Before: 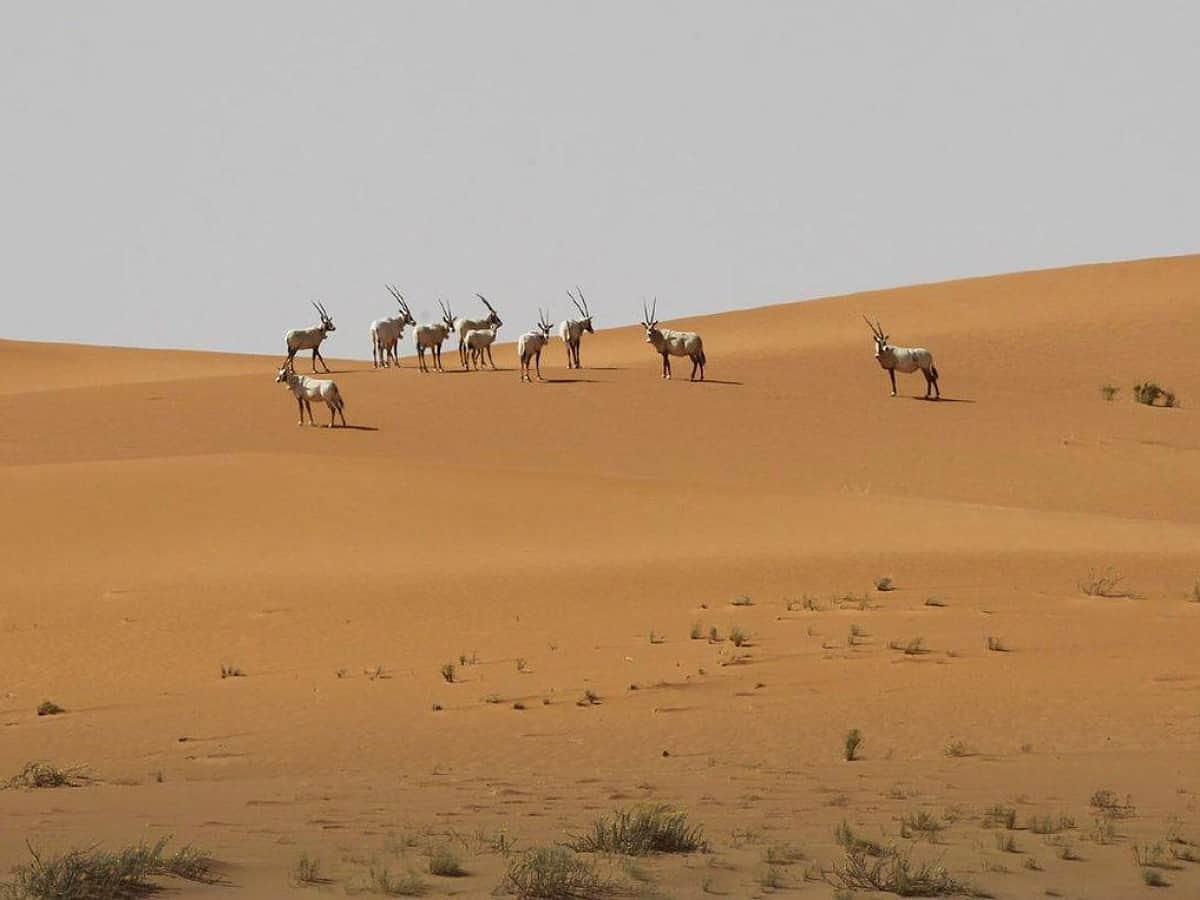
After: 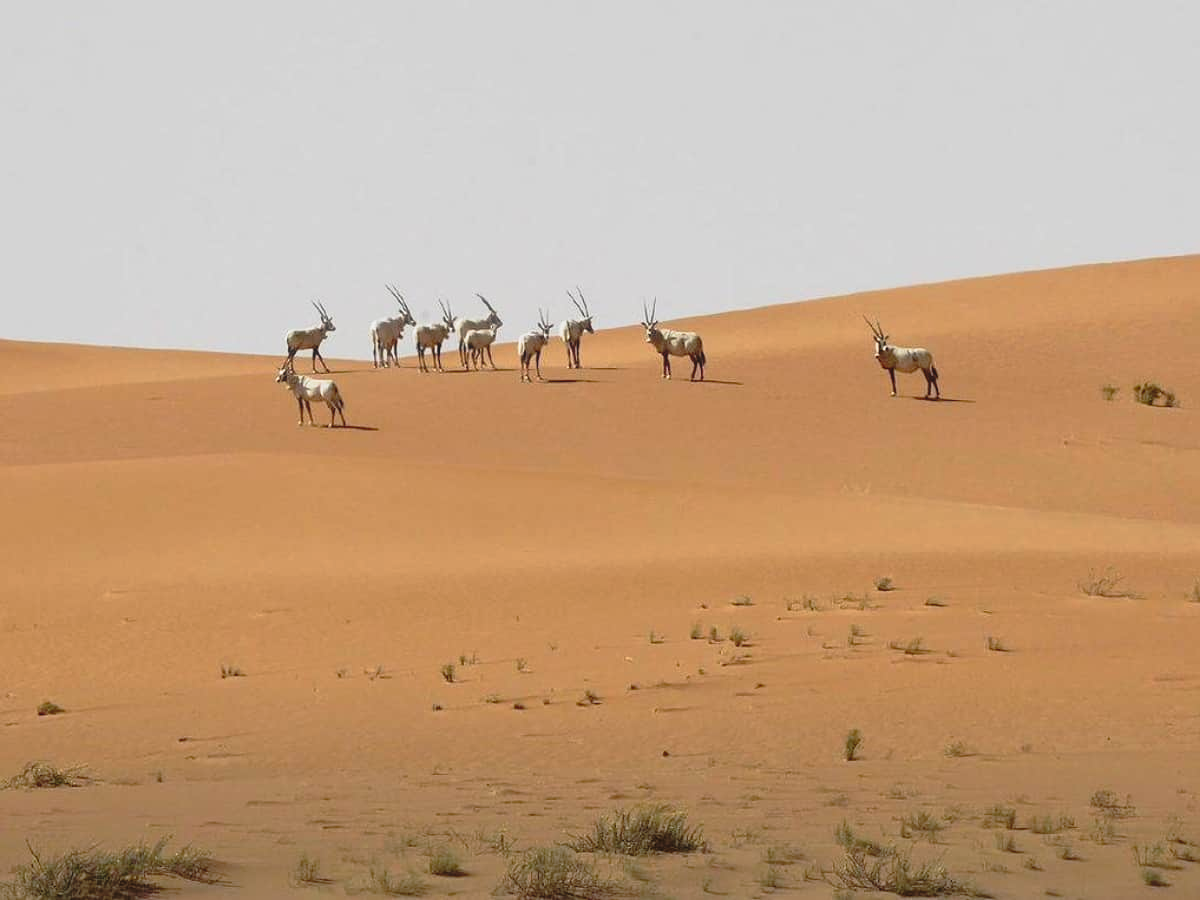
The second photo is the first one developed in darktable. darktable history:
haze removal: strength -0.084, distance 0.365, compatibility mode true, adaptive false
tone curve: curves: ch0 [(0, 0.009) (0.105, 0.08) (0.195, 0.18) (0.283, 0.316) (0.384, 0.434) (0.485, 0.531) (0.638, 0.69) (0.81, 0.872) (1, 0.977)]; ch1 [(0, 0) (0.161, 0.092) (0.35, 0.33) (0.379, 0.401) (0.456, 0.469) (0.498, 0.502) (0.52, 0.536) (0.586, 0.617) (0.635, 0.655) (1, 1)]; ch2 [(0, 0) (0.371, 0.362) (0.437, 0.437) (0.483, 0.484) (0.53, 0.515) (0.56, 0.571) (0.622, 0.606) (1, 1)], preserve colors none
